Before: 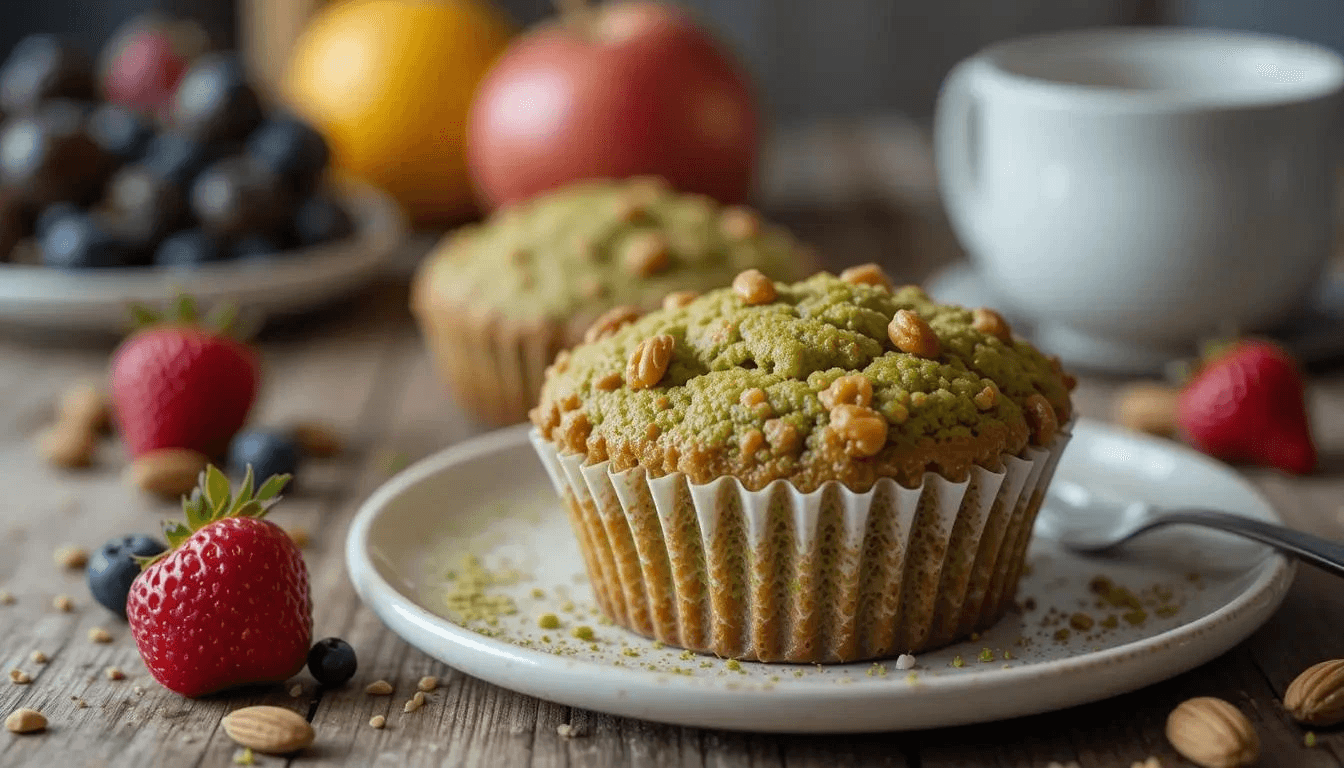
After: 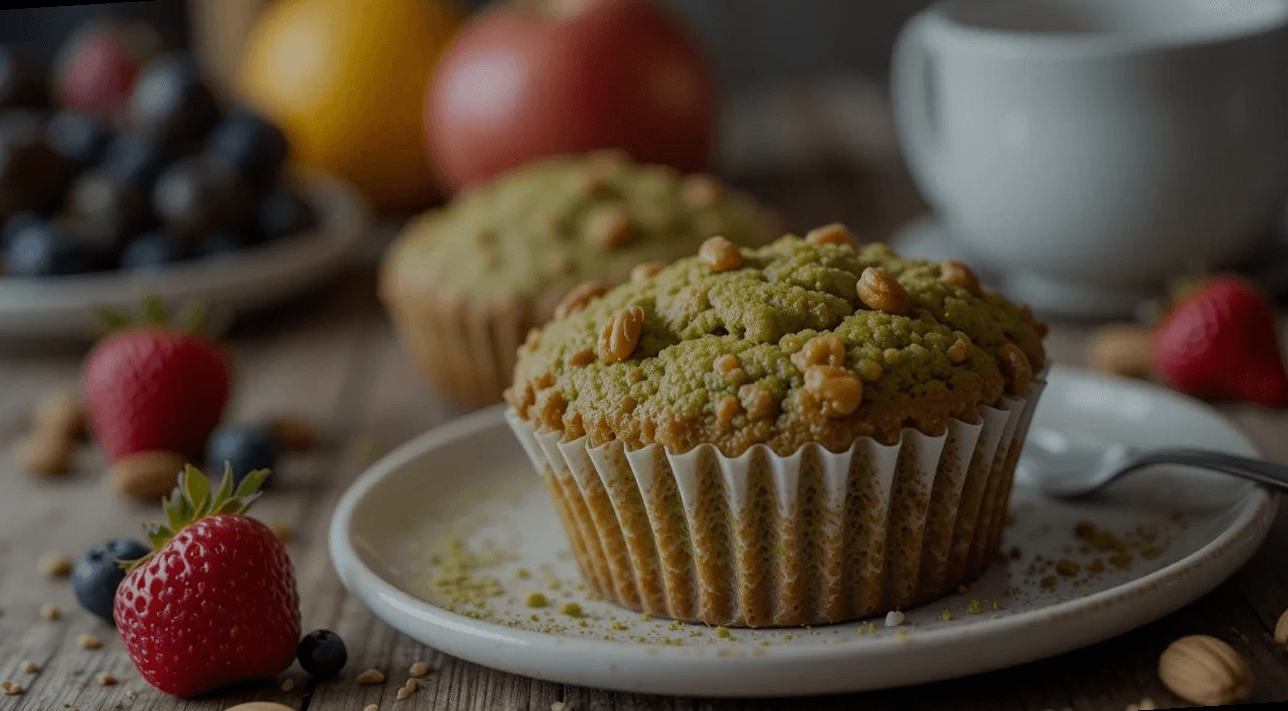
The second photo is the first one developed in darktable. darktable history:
bloom: size 5%, threshold 95%, strength 15%
exposure: exposure -1 EV, compensate highlight preservation false
rotate and perspective: rotation -3.52°, crop left 0.036, crop right 0.964, crop top 0.081, crop bottom 0.919
